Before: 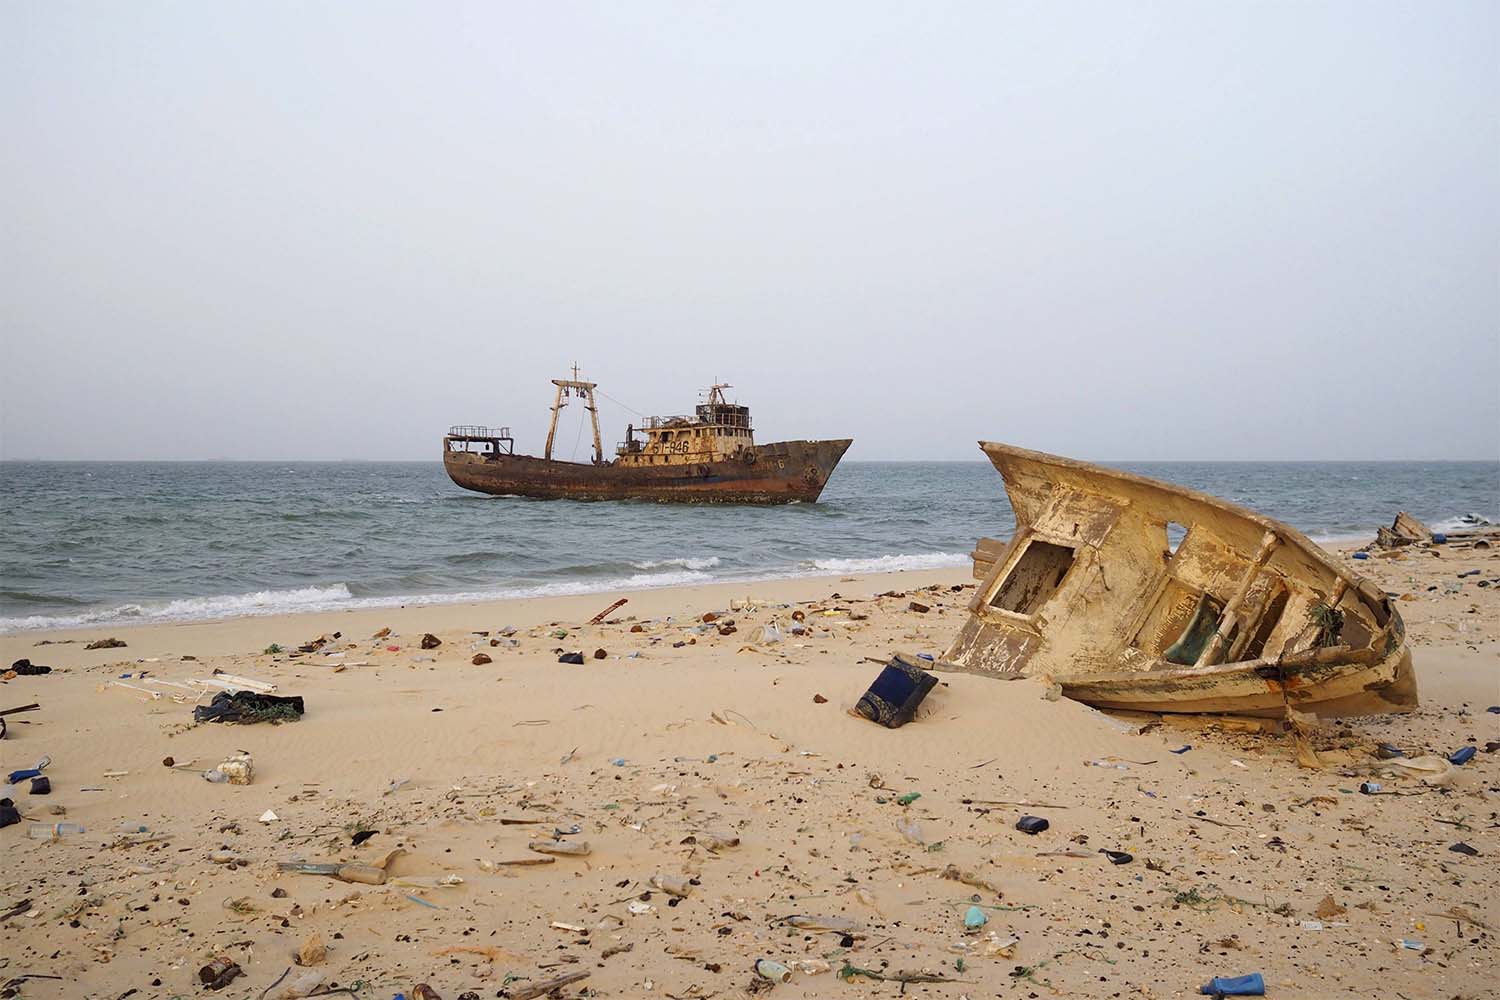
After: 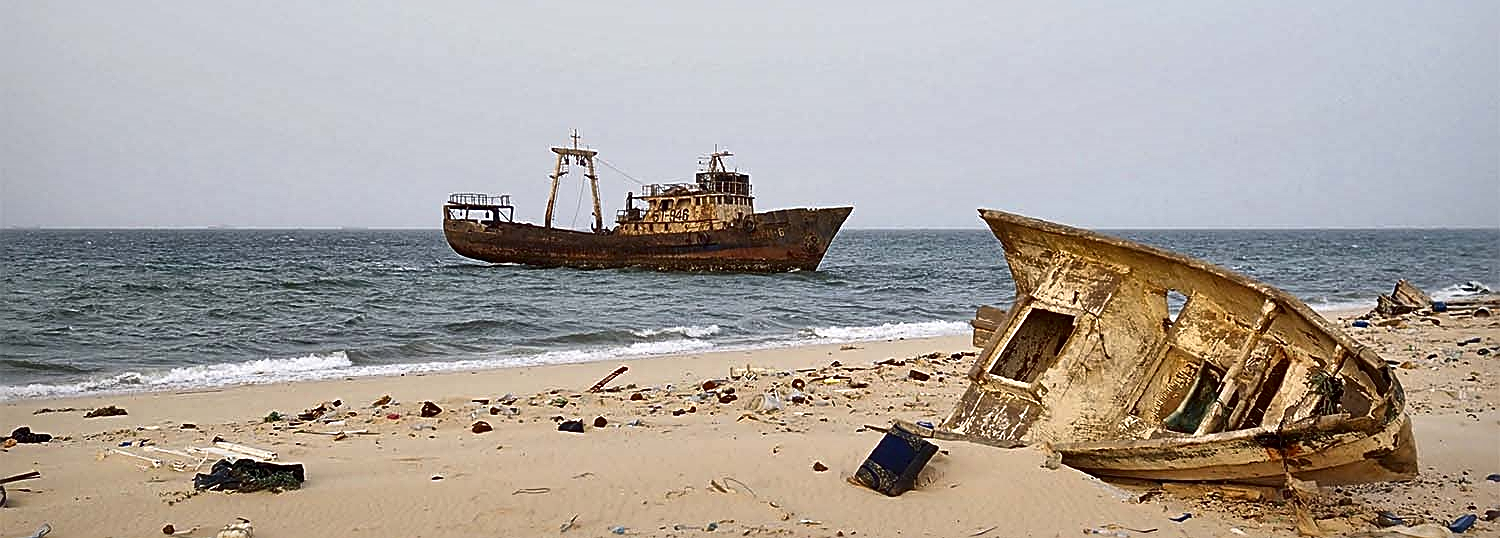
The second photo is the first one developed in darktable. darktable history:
crop and rotate: top 23.267%, bottom 22.841%
sharpen: amount 0.901
local contrast: mode bilateral grid, contrast 44, coarseness 69, detail 216%, midtone range 0.2
contrast brightness saturation: contrast -0.129
